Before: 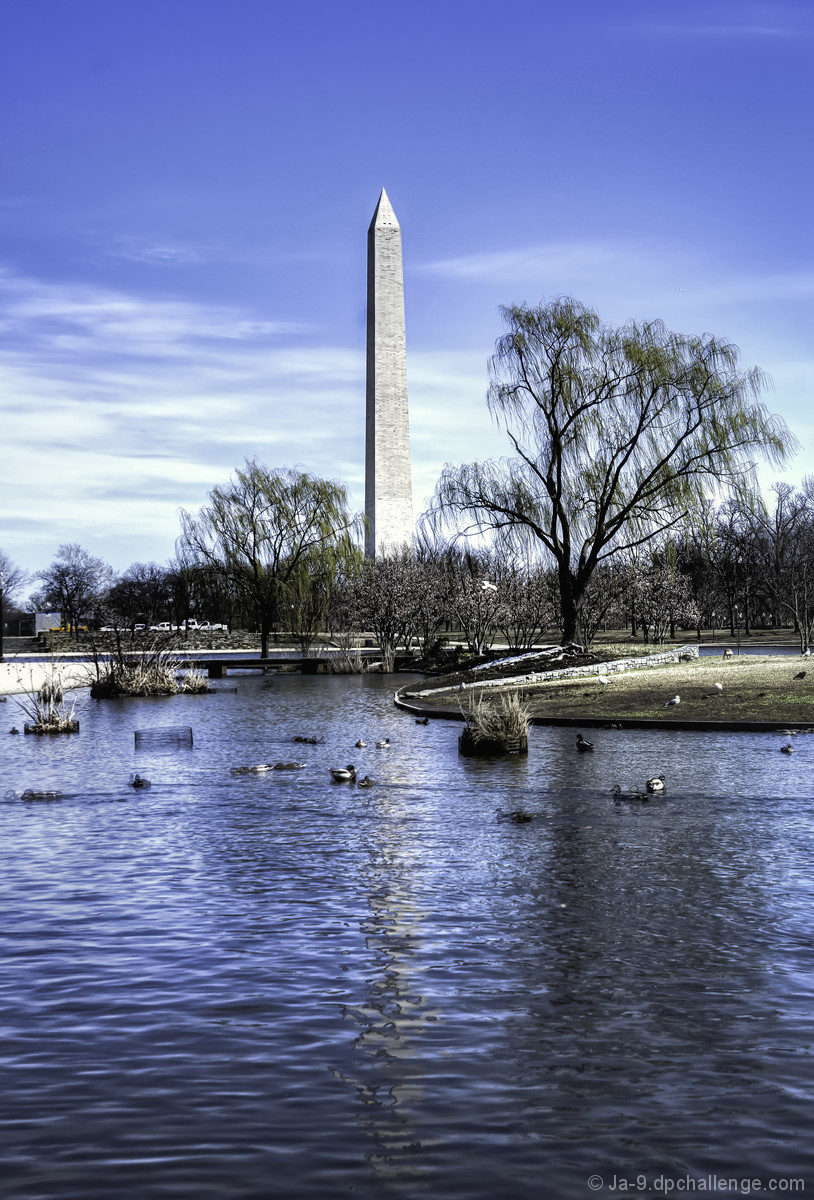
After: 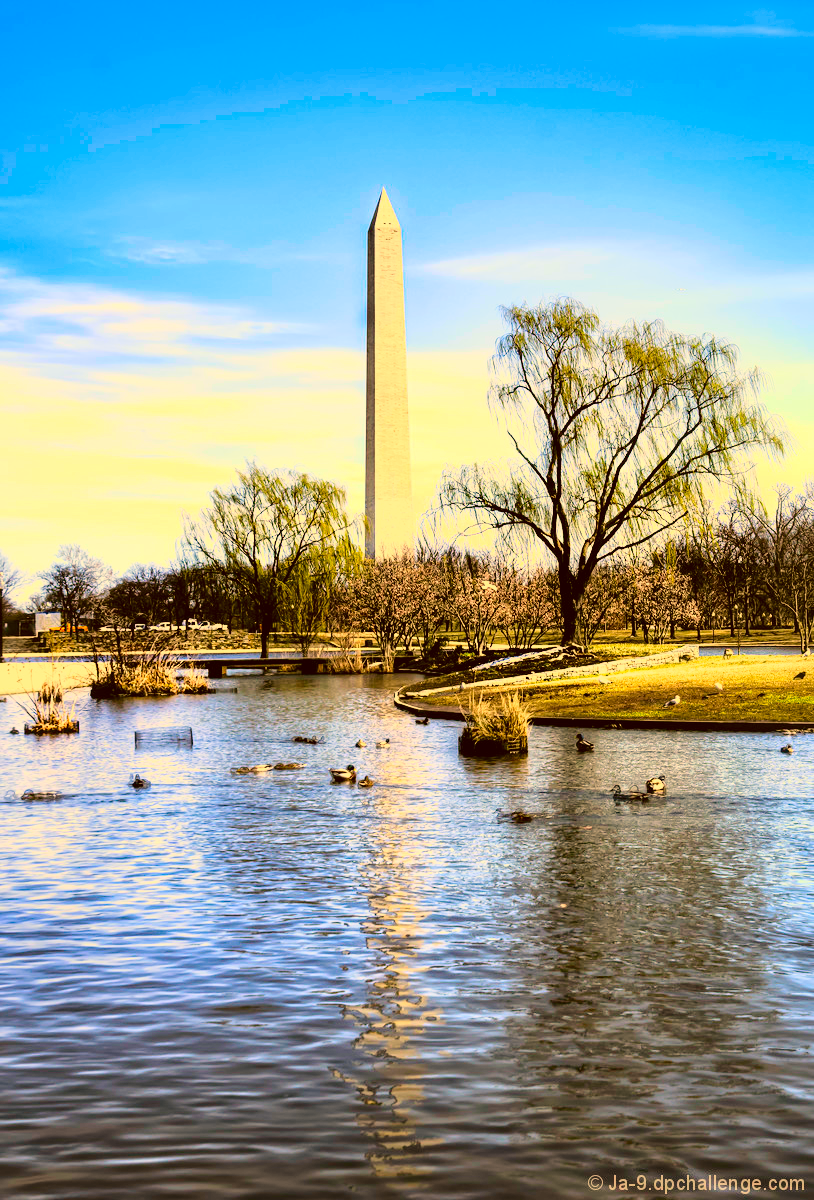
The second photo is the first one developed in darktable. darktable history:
base curve: curves: ch0 [(0, 0) (0.028, 0.03) (0.121, 0.232) (0.46, 0.748) (0.859, 0.968) (1, 1)]
color correction: highlights a* 10.78, highlights b* 30.35, shadows a* 2.63, shadows b* 17.03, saturation 1.72
